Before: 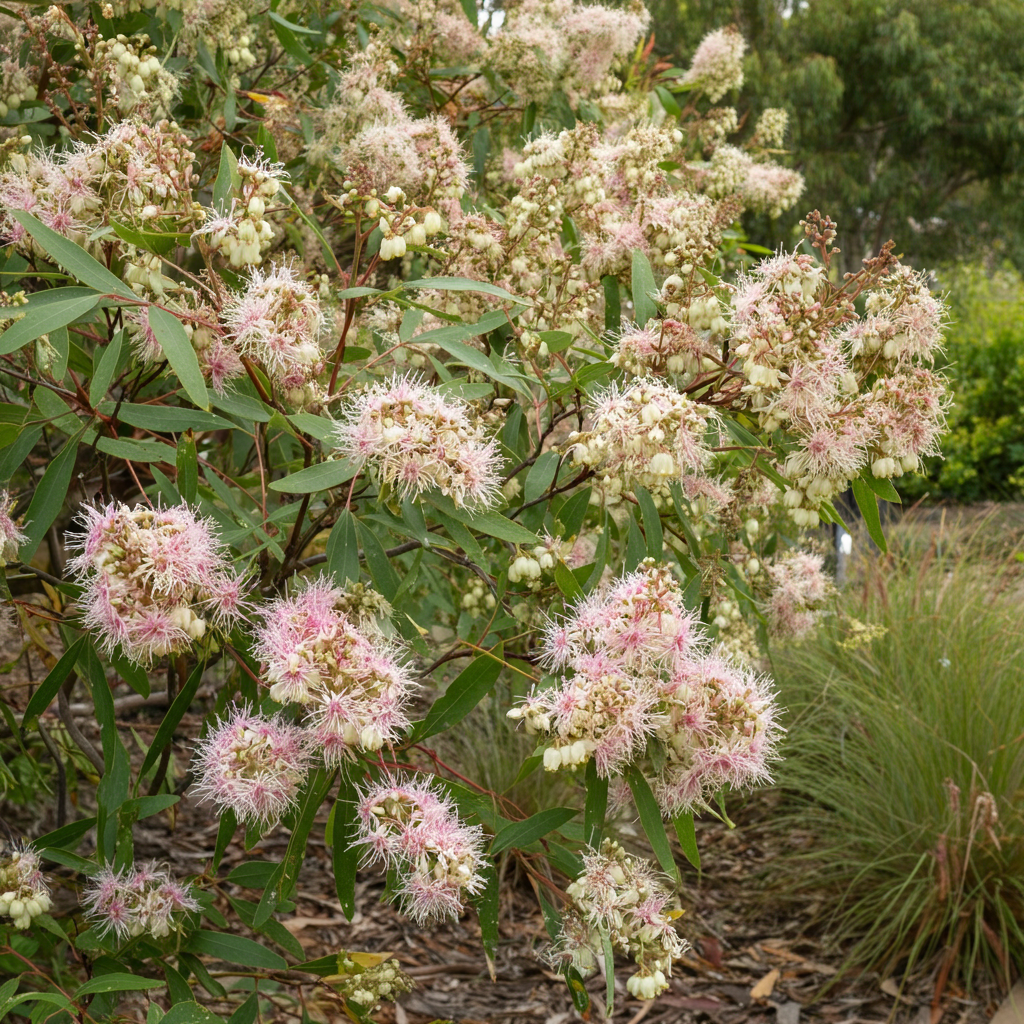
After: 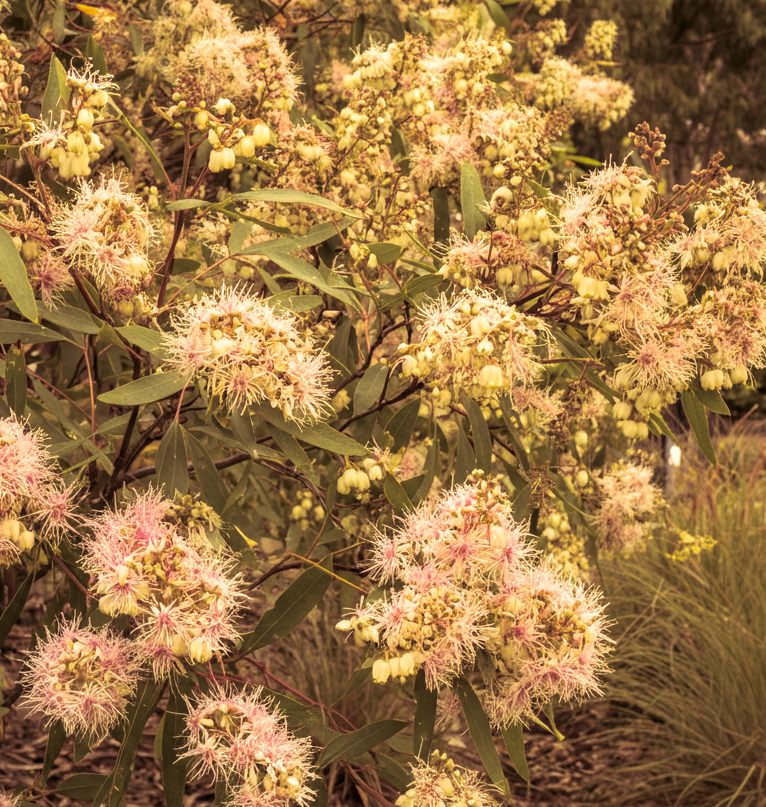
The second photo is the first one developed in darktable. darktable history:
split-toning: shadows › saturation 0.41, highlights › saturation 0, compress 33.55%
color correction: highlights a* 15, highlights b* 31.55
crop: left 16.768%, top 8.653%, right 8.362%, bottom 12.485%
local contrast: on, module defaults
tone equalizer: on, module defaults
color balance: mode lift, gamma, gain (sRGB), lift [1.04, 1, 1, 0.97], gamma [1.01, 1, 1, 0.97], gain [0.96, 1, 1, 0.97]
exposure: exposure 0.2 EV, compensate highlight preservation false
